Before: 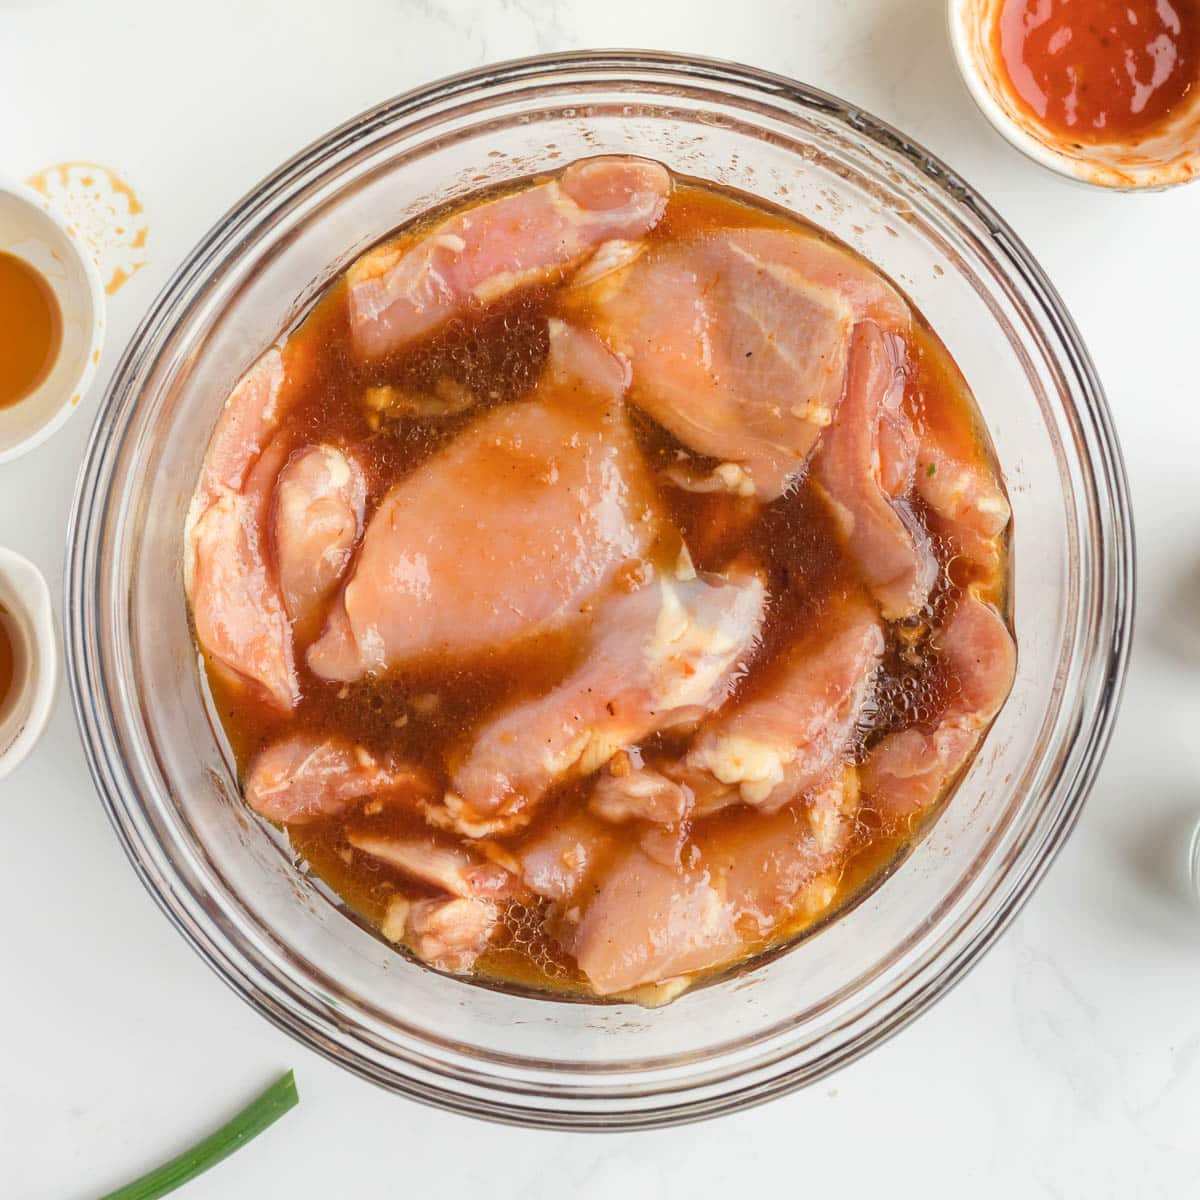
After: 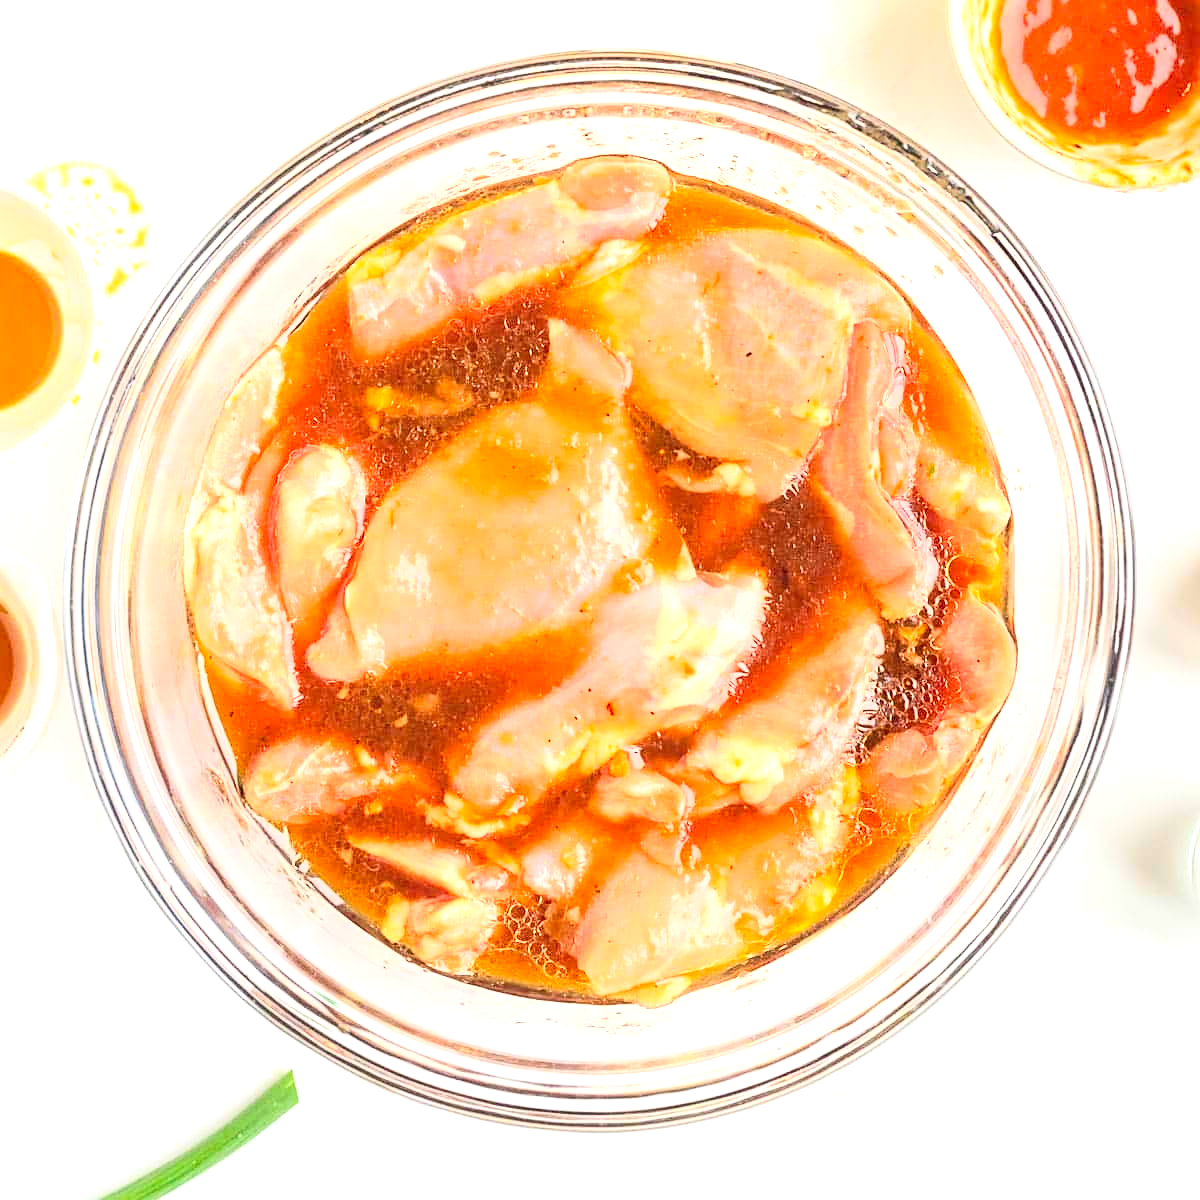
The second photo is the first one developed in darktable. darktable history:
contrast brightness saturation: contrast 0.24, brightness 0.26, saturation 0.39
exposure: black level correction 0, exposure 0.877 EV, compensate exposure bias true, compensate highlight preservation false
sharpen: on, module defaults
local contrast: mode bilateral grid, contrast 10, coarseness 25, detail 110%, midtone range 0.2
